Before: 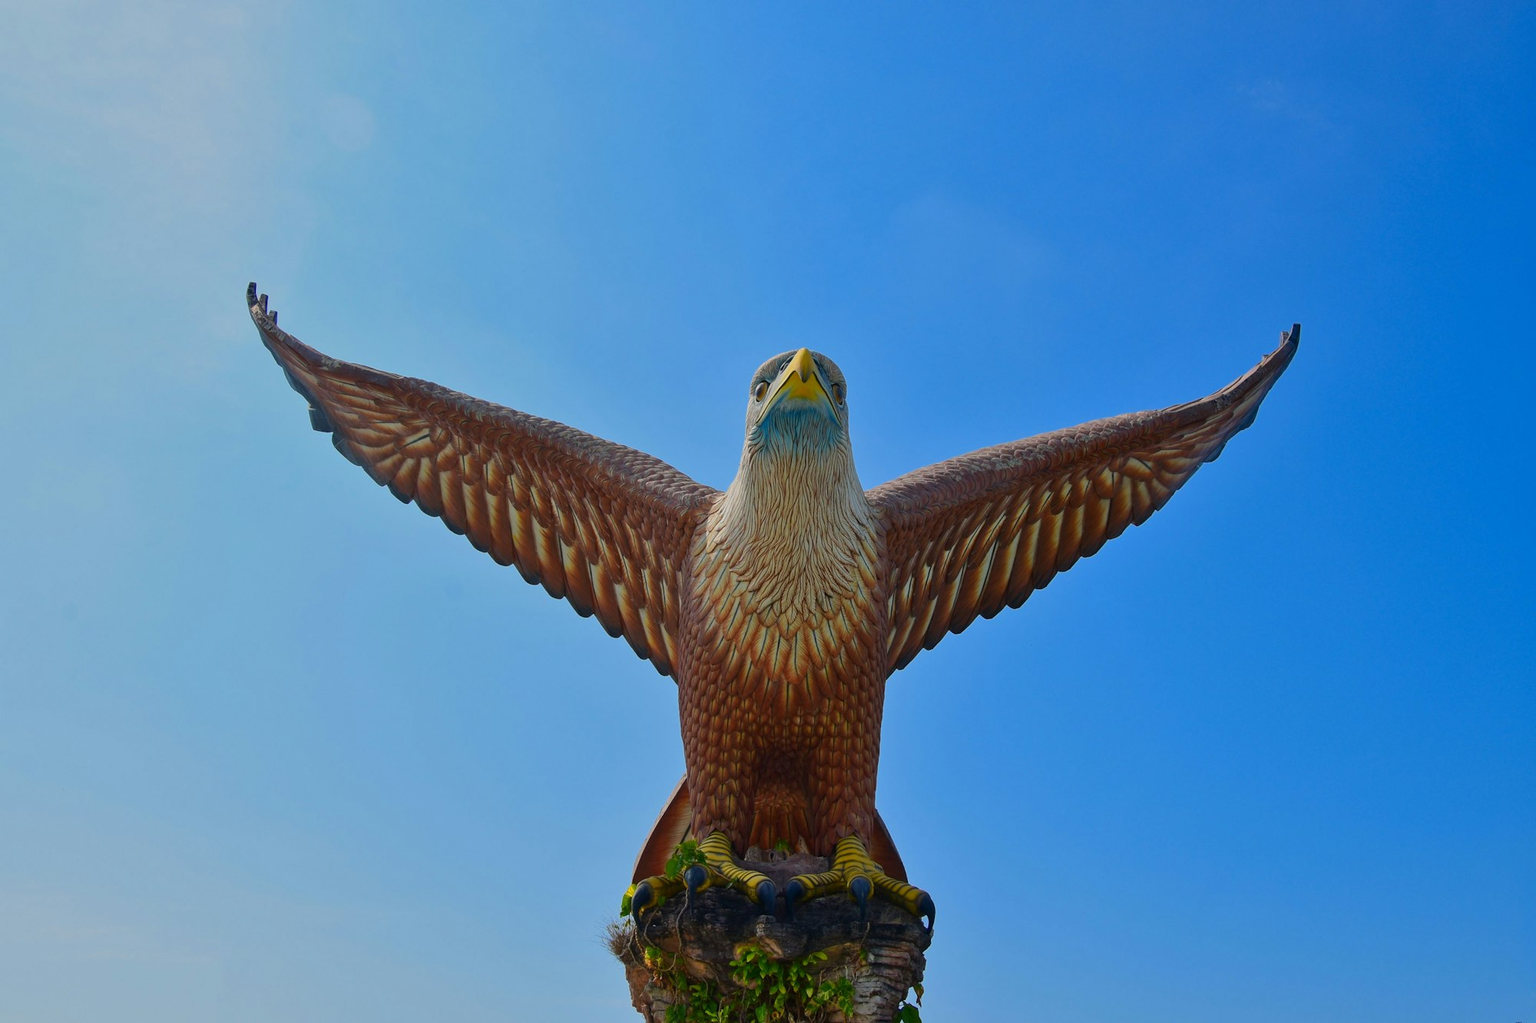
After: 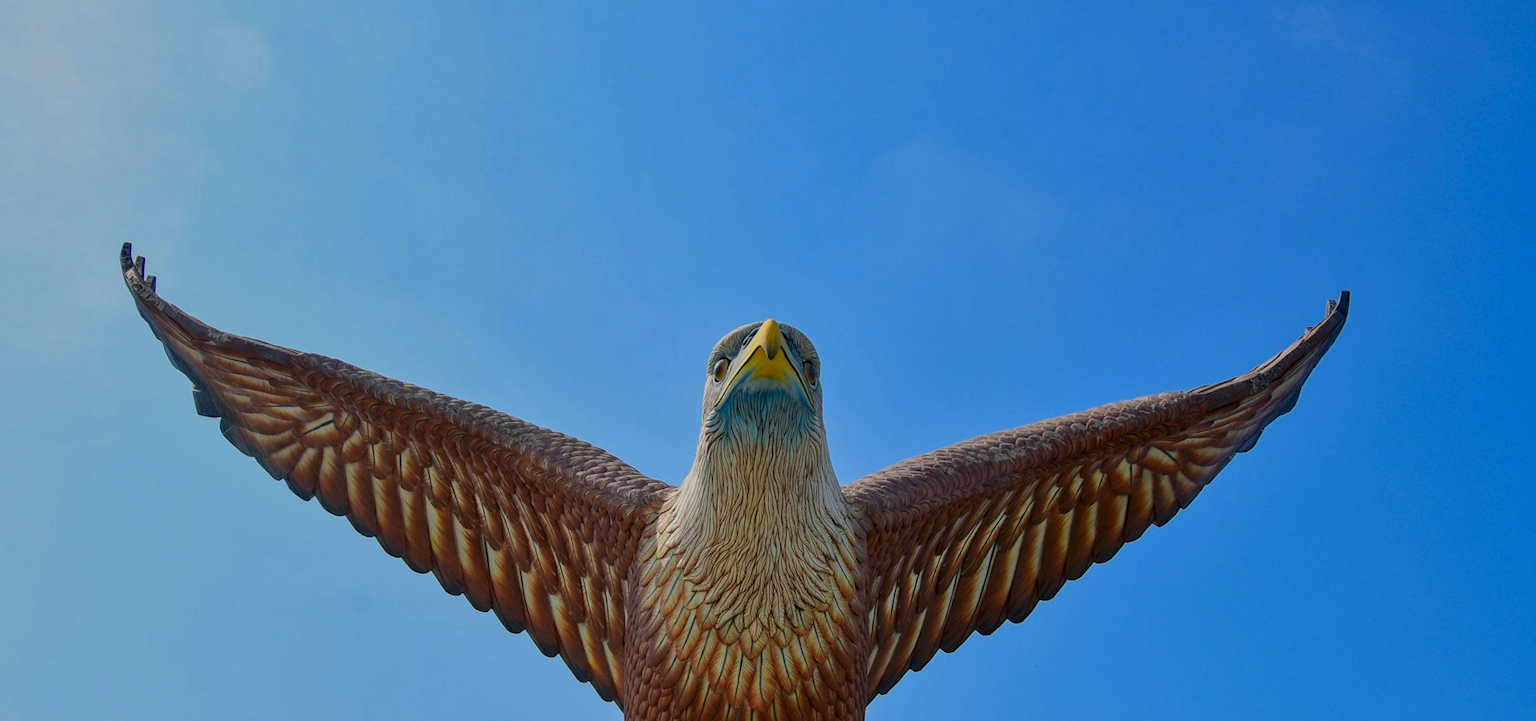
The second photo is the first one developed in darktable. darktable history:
crop and rotate: left 9.39%, top 7.343%, right 4.866%, bottom 32.189%
exposure: exposure -0.151 EV, compensate exposure bias true, compensate highlight preservation false
tone equalizer: edges refinement/feathering 500, mask exposure compensation -1.57 EV, preserve details no
local contrast: on, module defaults
